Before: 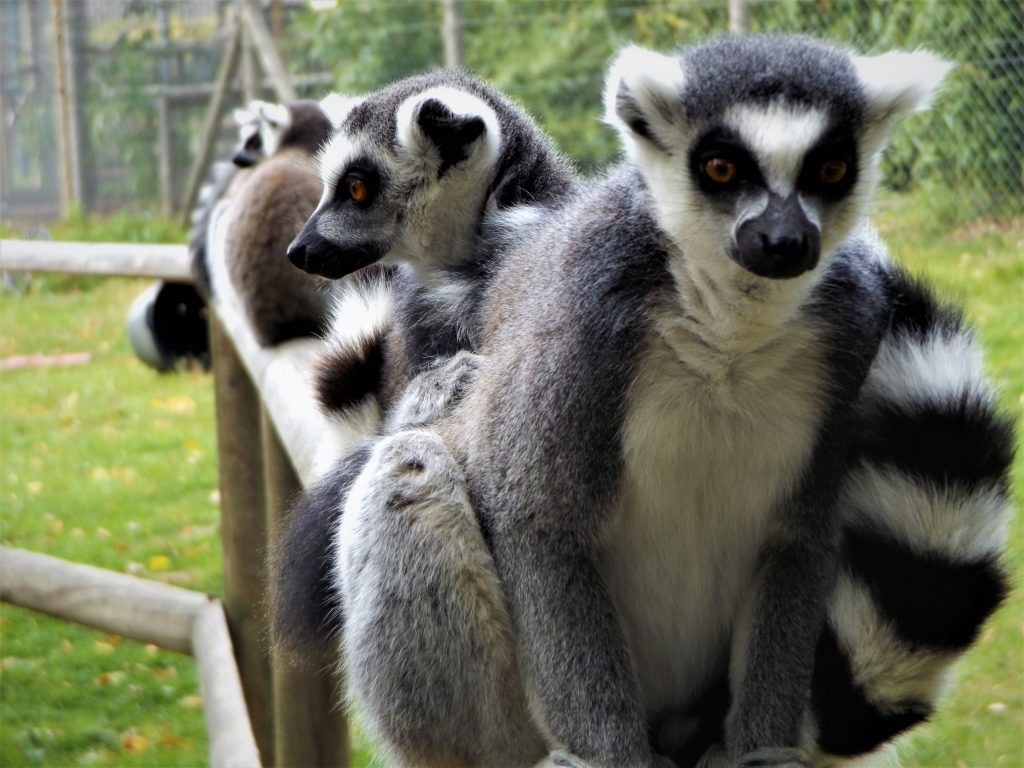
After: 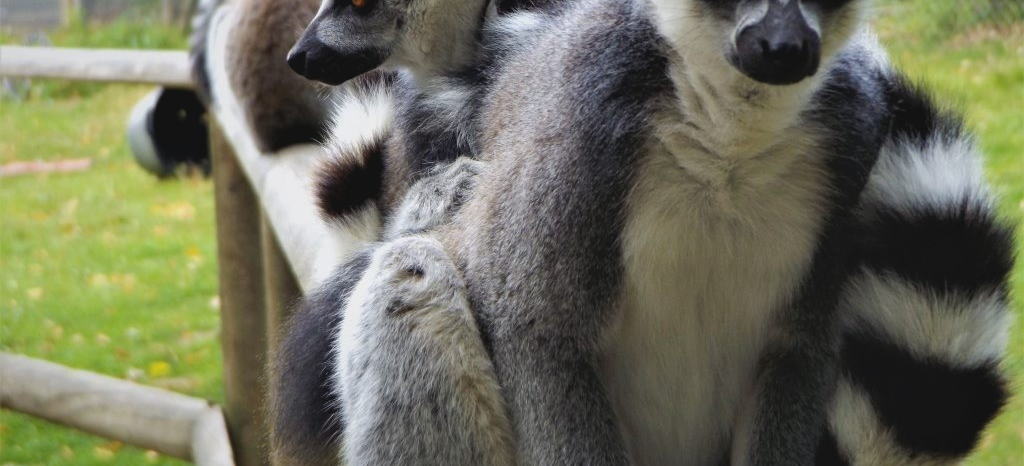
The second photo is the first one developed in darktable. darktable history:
contrast brightness saturation: contrast -0.11
crop and rotate: top 25.357%, bottom 13.942%
